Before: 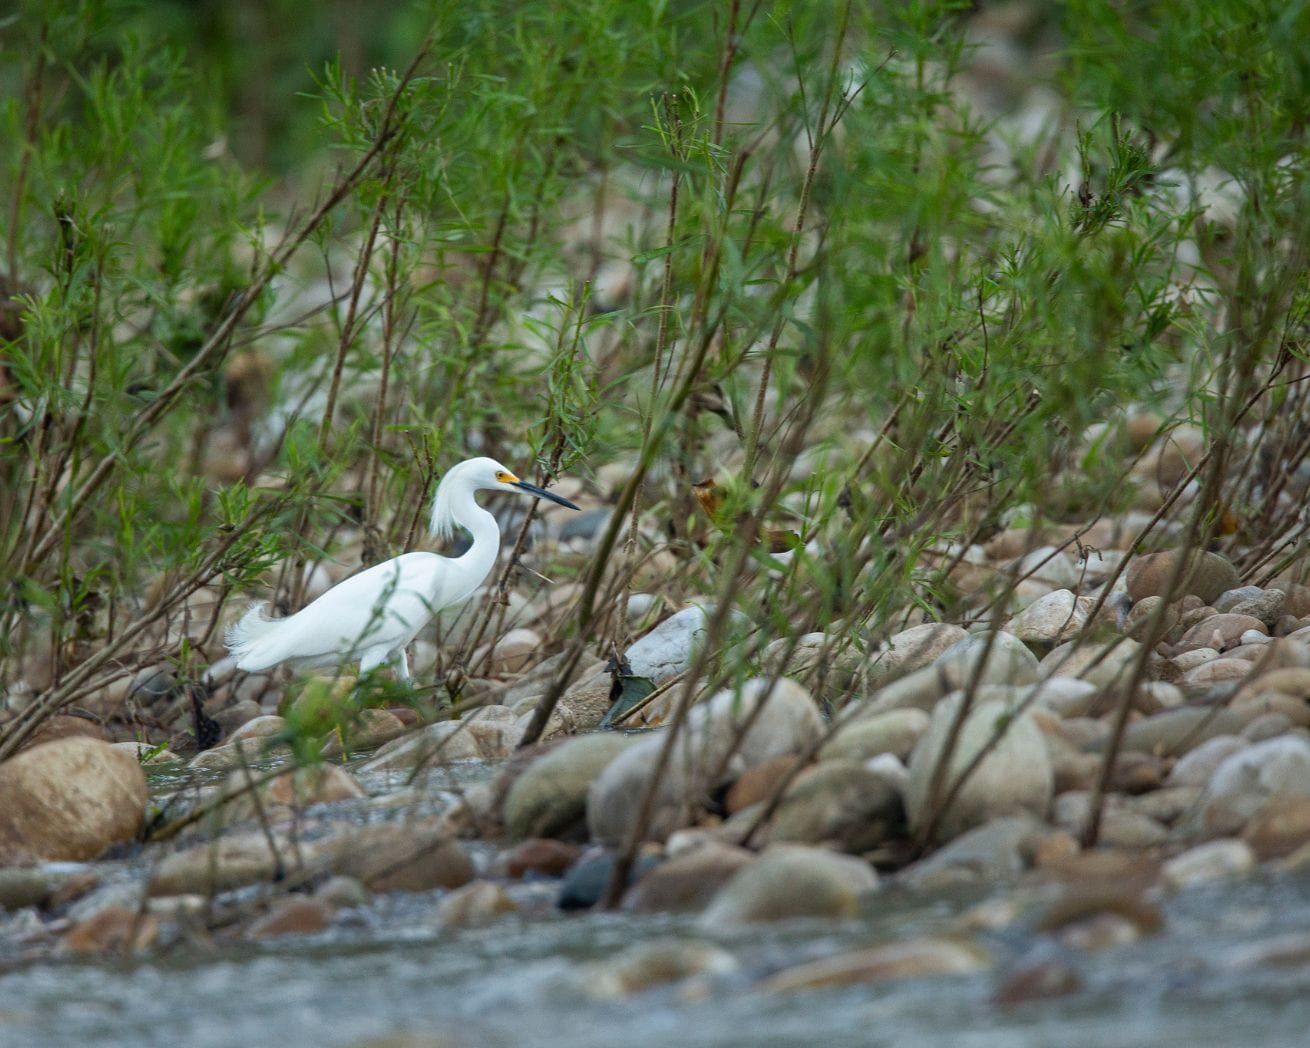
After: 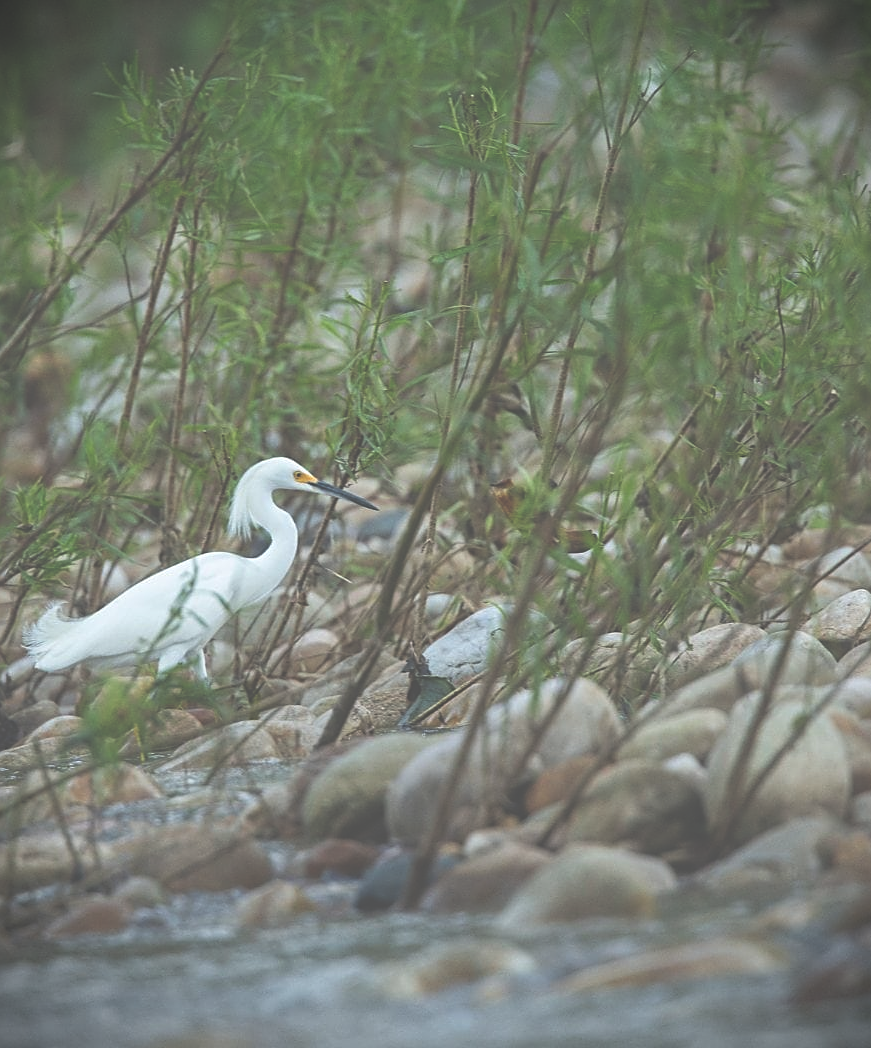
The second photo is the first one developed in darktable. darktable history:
exposure: black level correction -0.087, compensate exposure bias true, compensate highlight preservation false
vignetting: fall-off start 91.44%, brightness -0.863, unbound false
sharpen: on, module defaults
crop and rotate: left 15.439%, right 18.021%
